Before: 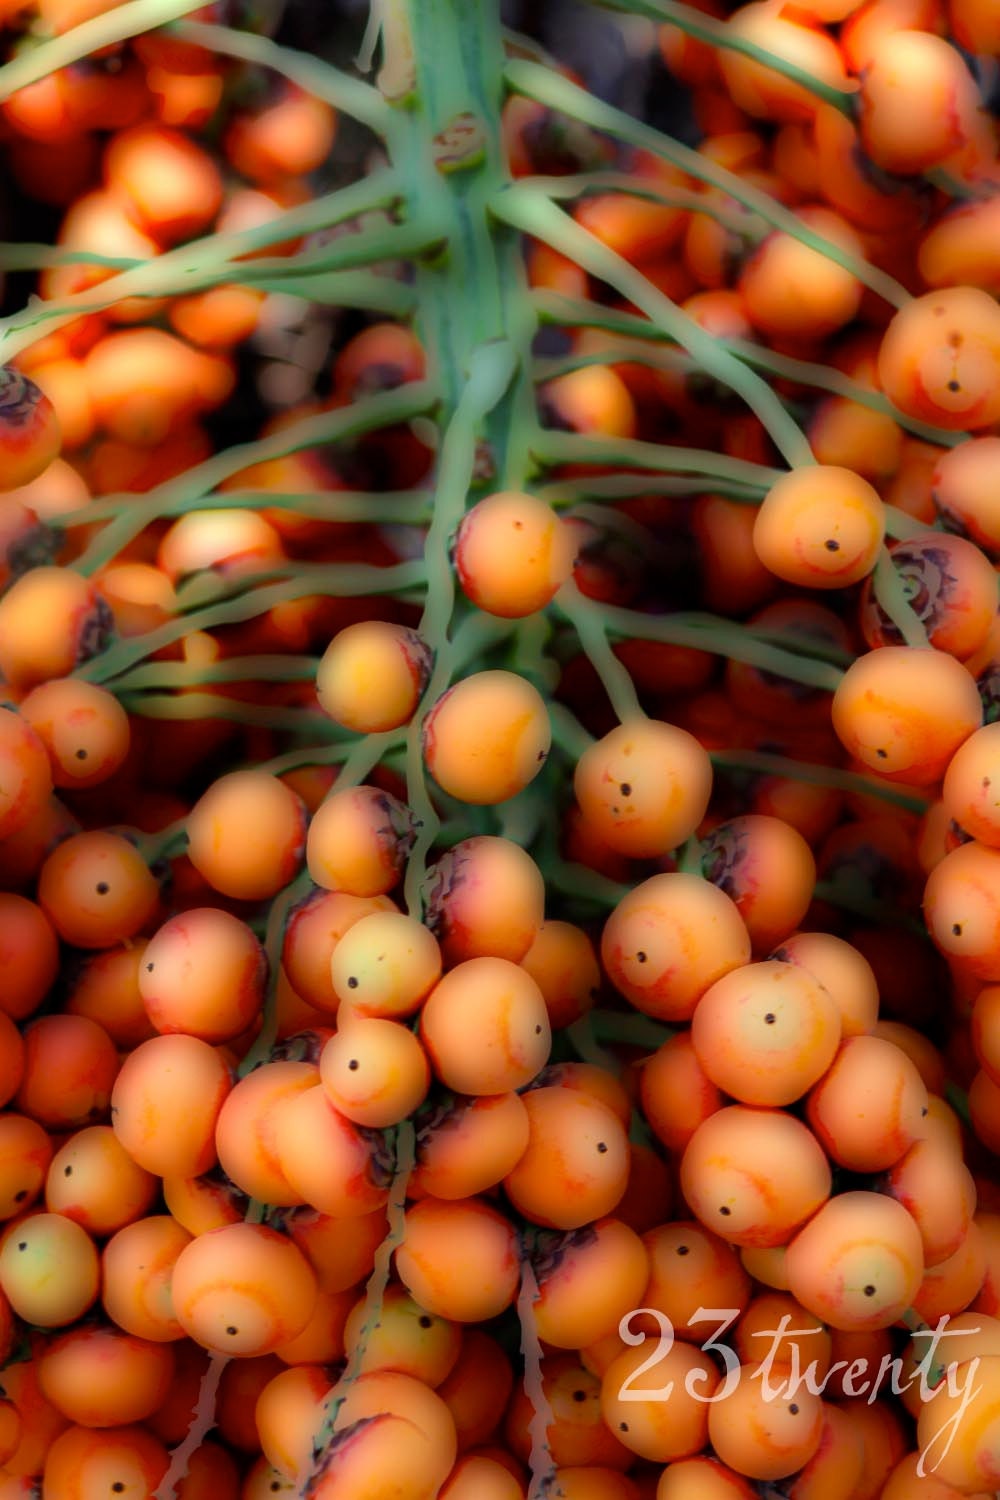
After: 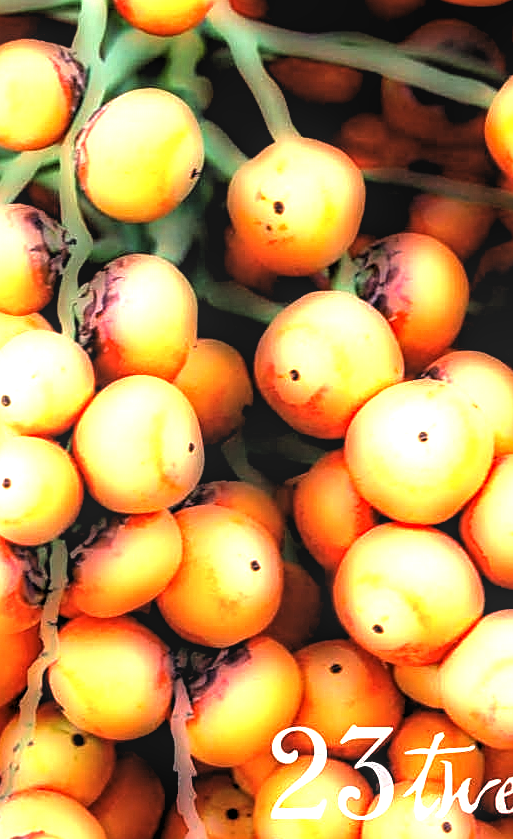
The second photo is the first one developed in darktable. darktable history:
local contrast: on, module defaults
crop: left 34.753%, top 38.84%, right 13.872%, bottom 5.206%
sharpen: on, module defaults
exposure: black level correction 0, exposure 1.009 EV, compensate highlight preservation false
levels: levels [0.116, 0.574, 1]
velvia: strength 15.4%
tone equalizer: -8 EV -1.1 EV, -7 EV -1.01 EV, -6 EV -0.85 EV, -5 EV -0.562 EV, -3 EV 0.581 EV, -2 EV 0.838 EV, -1 EV 0.997 EV, +0 EV 1.05 EV
